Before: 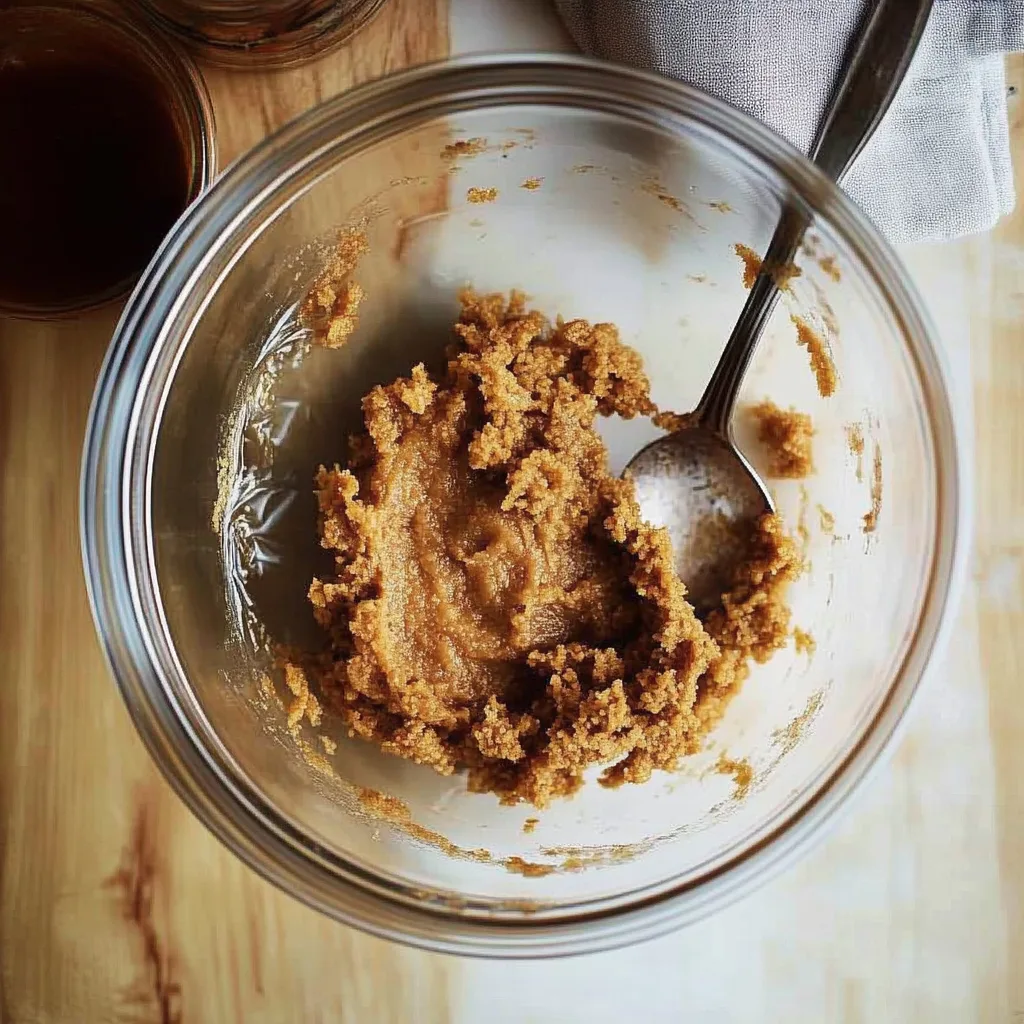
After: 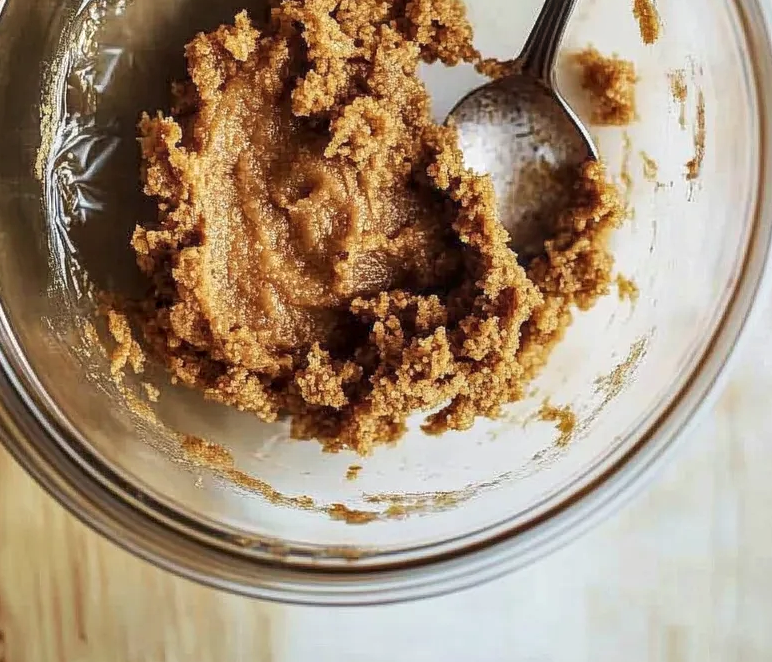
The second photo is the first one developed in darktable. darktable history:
contrast brightness saturation: saturation -0.037
crop and rotate: left 17.318%, top 34.528%, right 7.288%, bottom 0.796%
local contrast: highlights 56%, shadows 51%, detail 130%, midtone range 0.446
